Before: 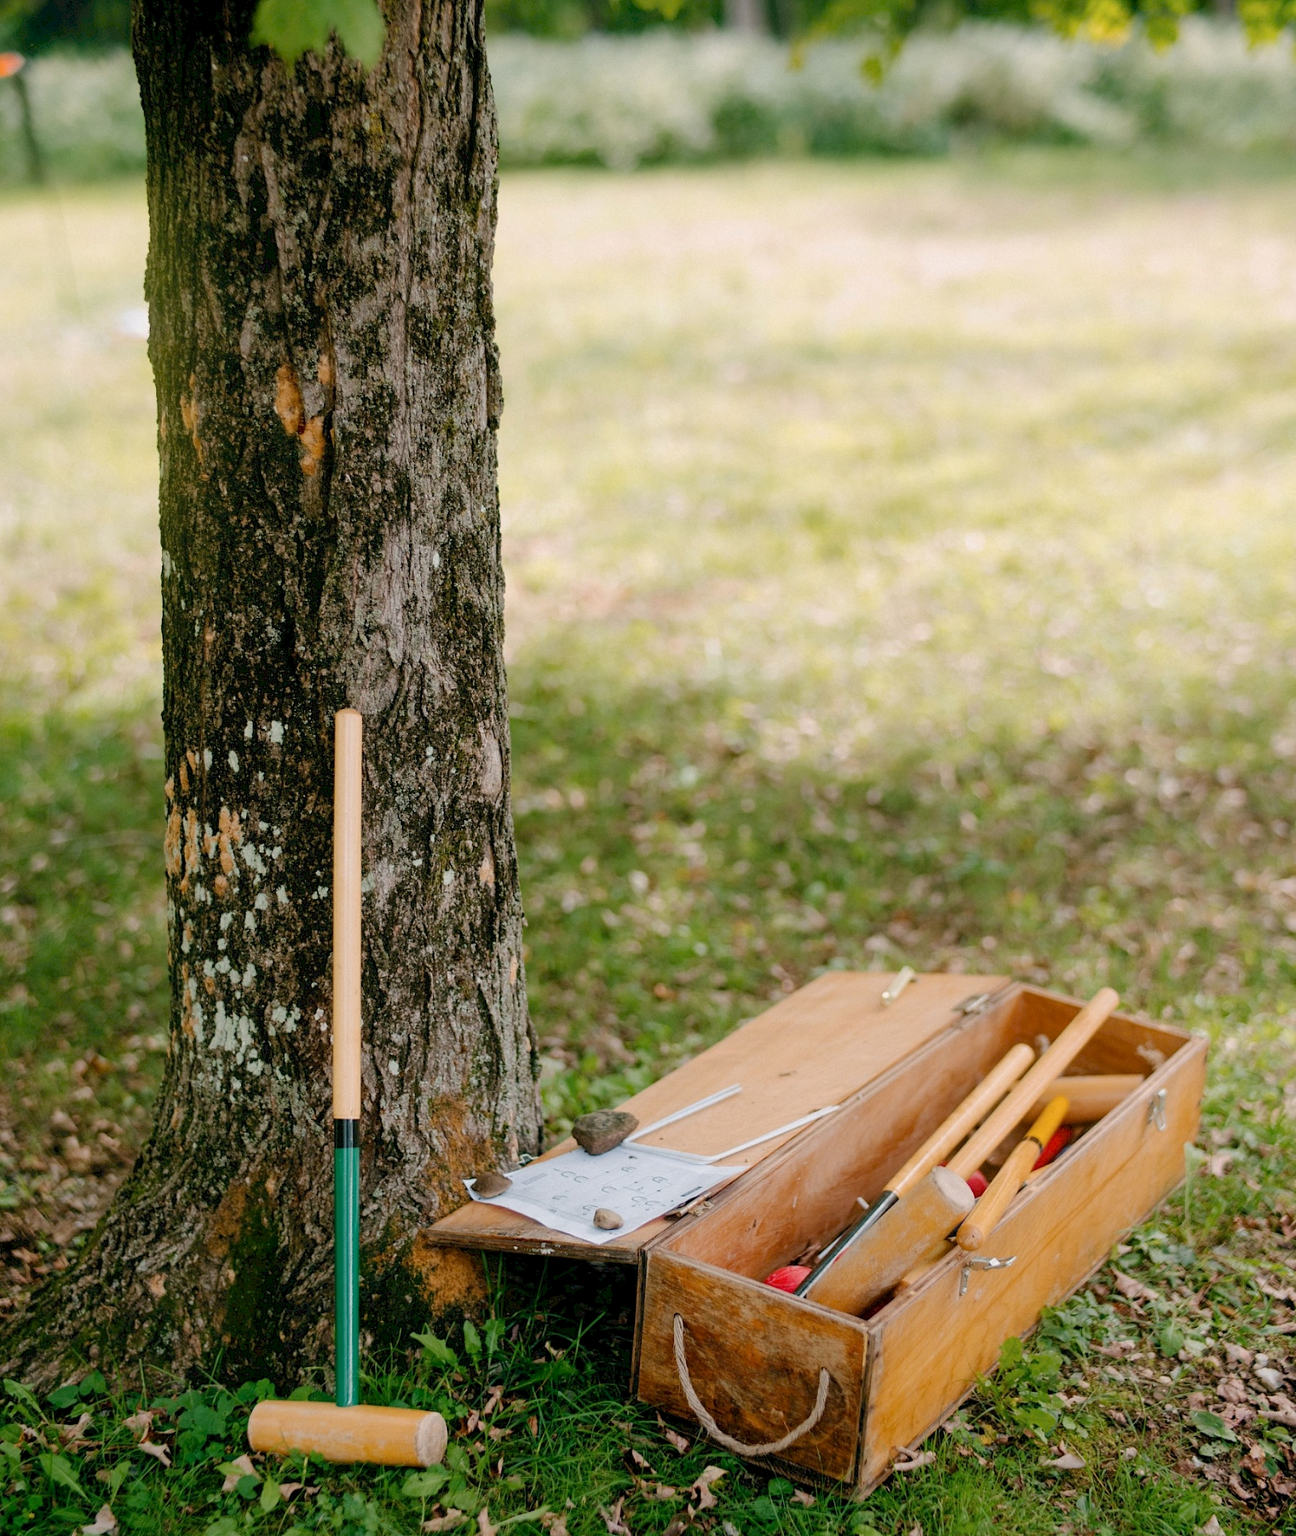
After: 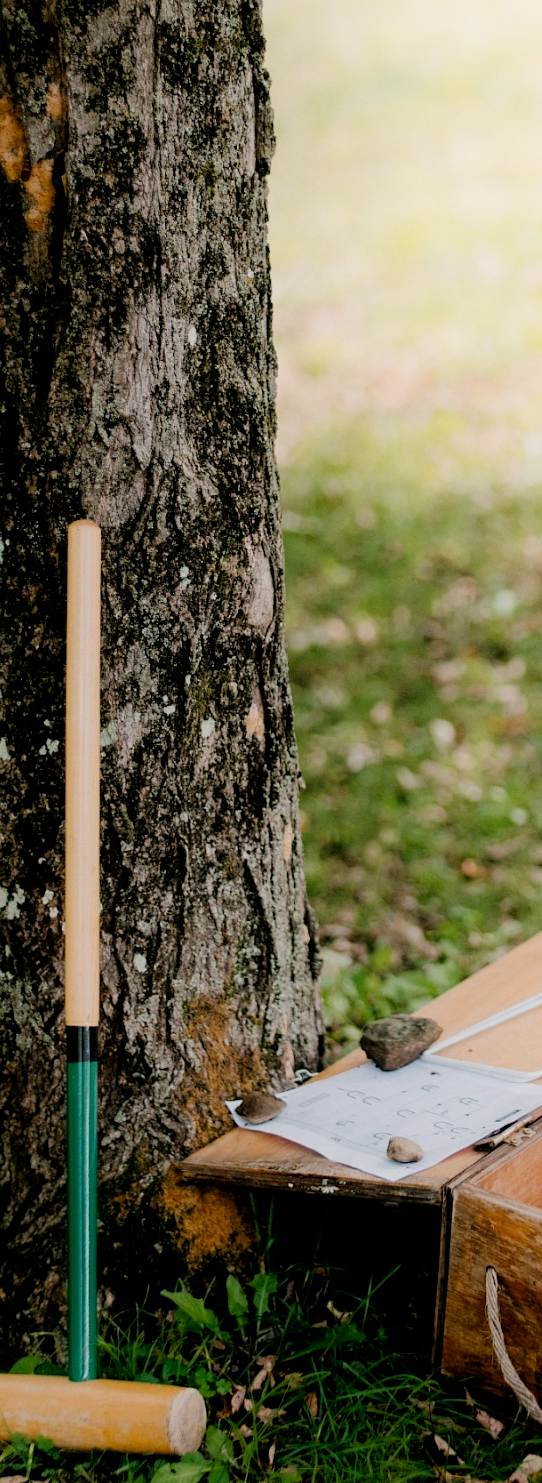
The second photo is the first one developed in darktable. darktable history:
crop and rotate: left 21.646%, top 18.742%, right 44.468%, bottom 2.991%
shadows and highlights: shadows -41.11, highlights 63.52, soften with gaussian
filmic rgb: black relative exposure -5.04 EV, white relative exposure 3.97 EV, hardness 2.89, contrast 1.299, highlights saturation mix -10.26%
